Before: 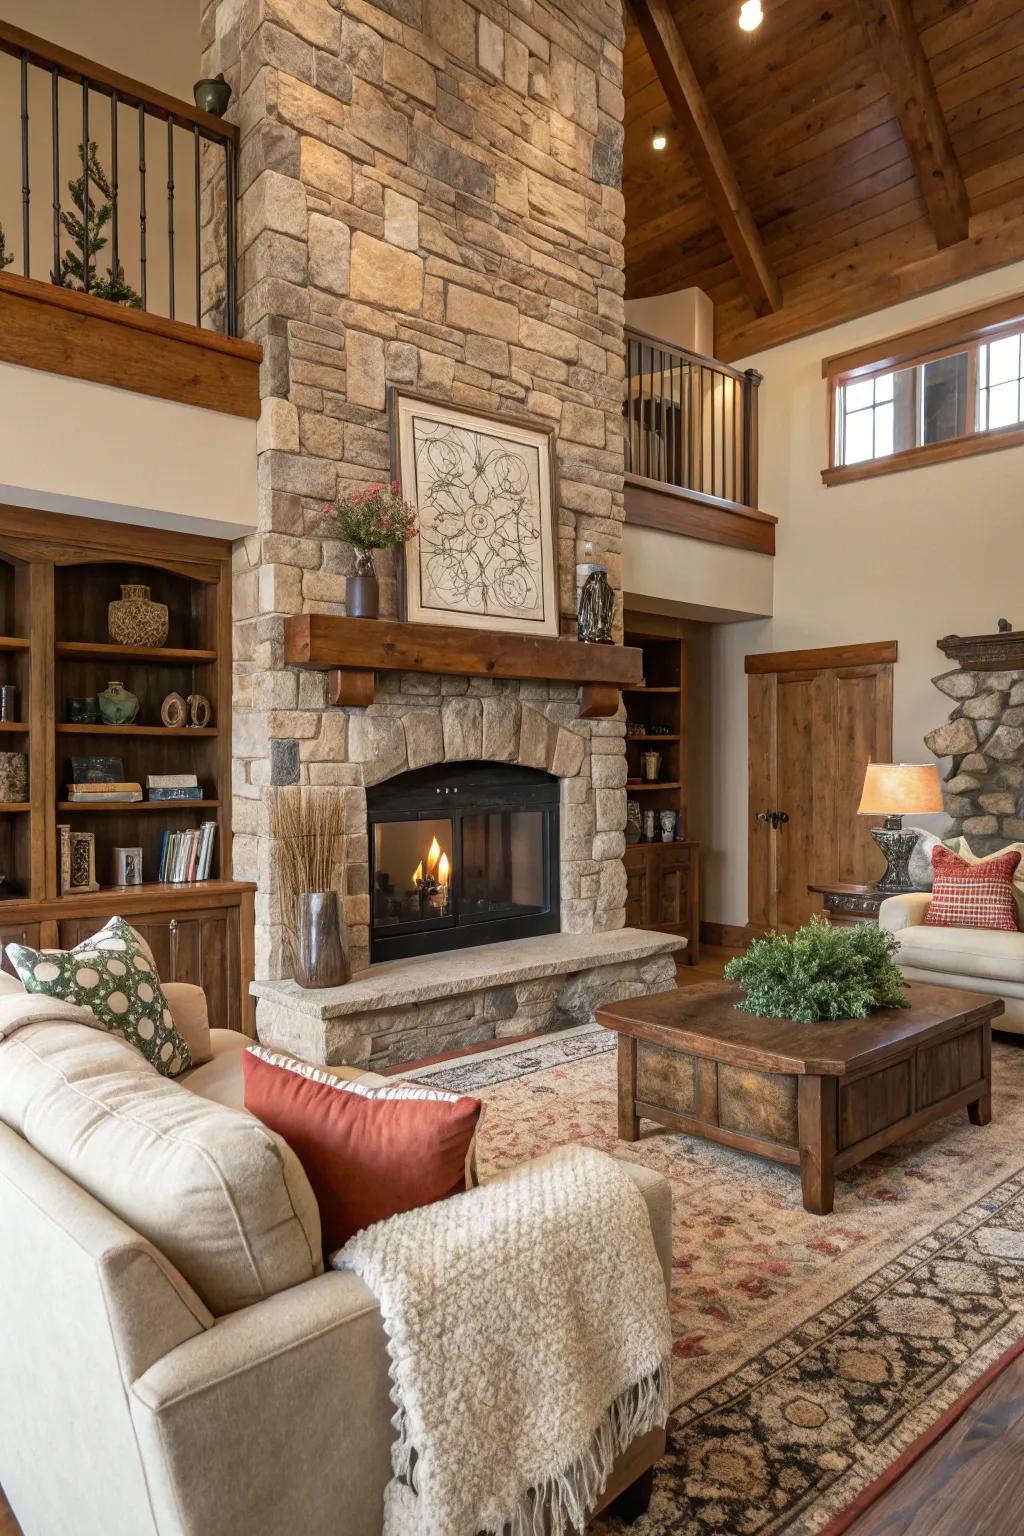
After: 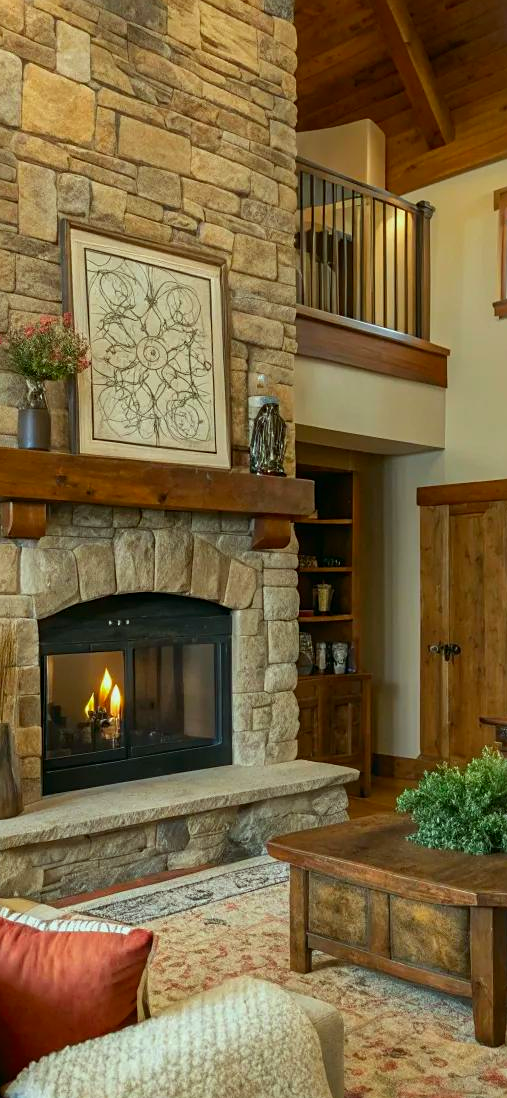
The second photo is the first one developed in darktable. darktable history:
exposure: exposure -0.175 EV, compensate highlight preservation false
color correction: highlights a* -7.54, highlights b* 1.42, shadows a* -2.97, saturation 1.38
crop: left 32.102%, top 10.994%, right 18.363%, bottom 17.489%
sharpen: amount 0.213
